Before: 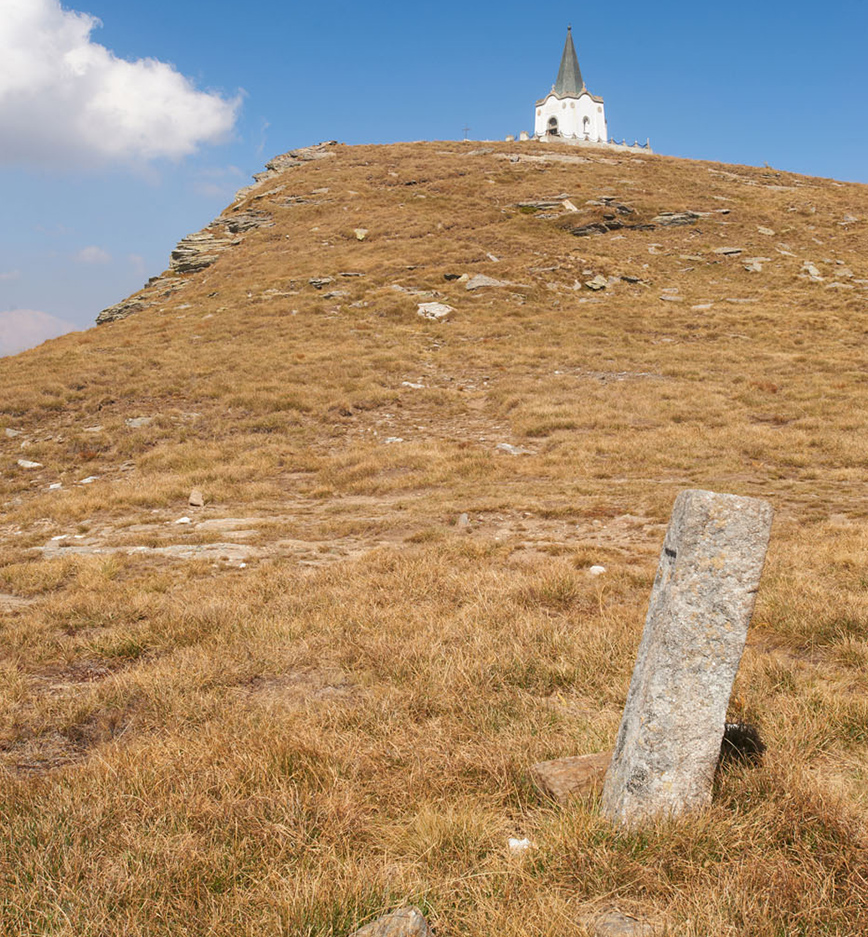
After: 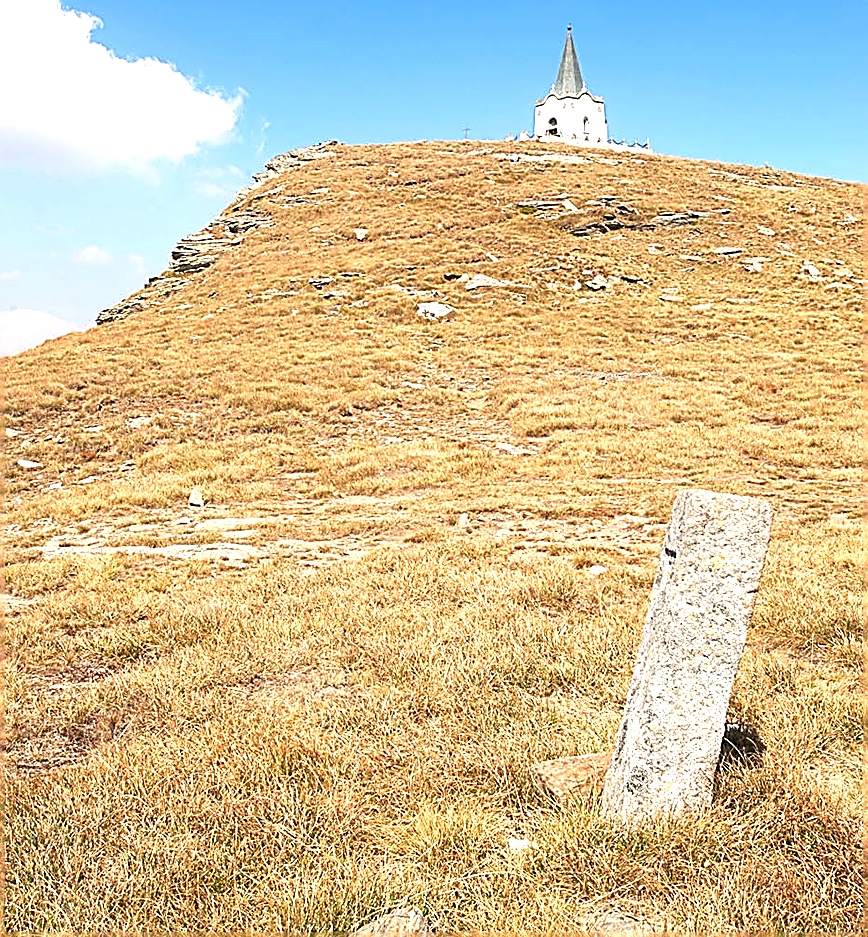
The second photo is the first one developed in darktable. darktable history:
sharpen: amount 1.993
exposure: black level correction 0, exposure 1.103 EV, compensate highlight preservation false
